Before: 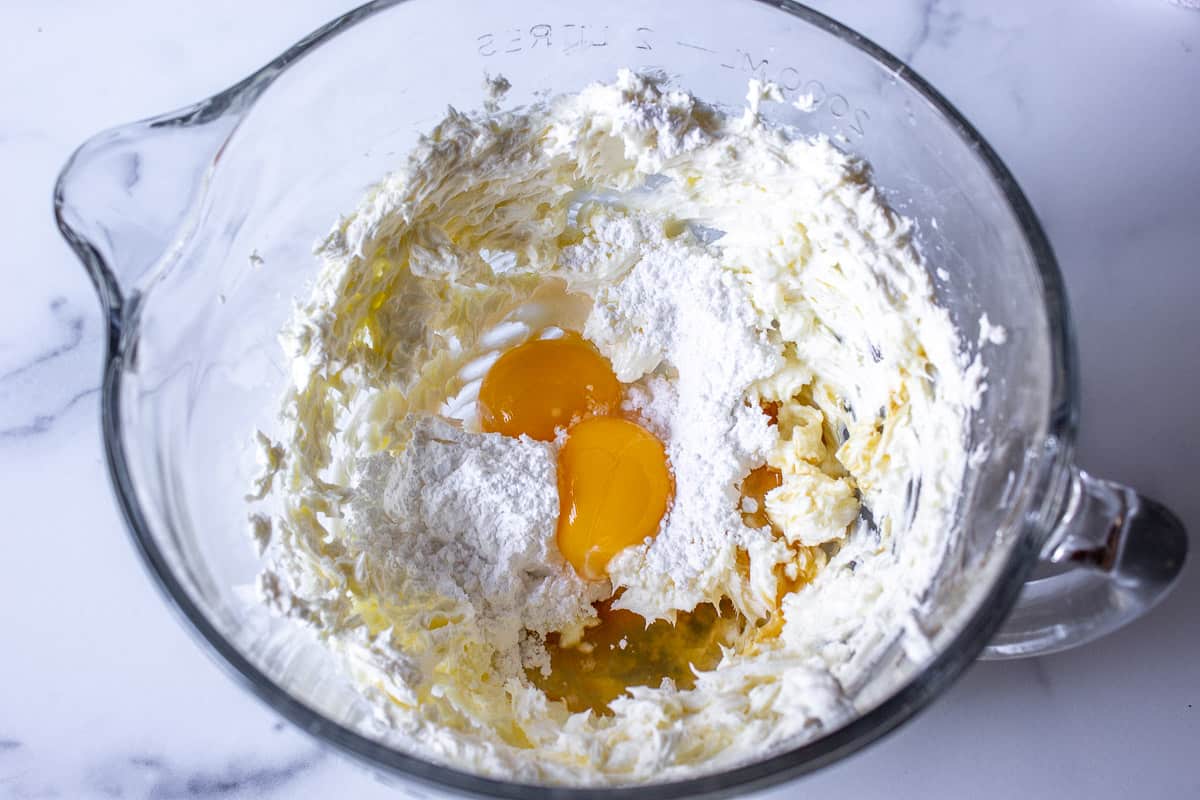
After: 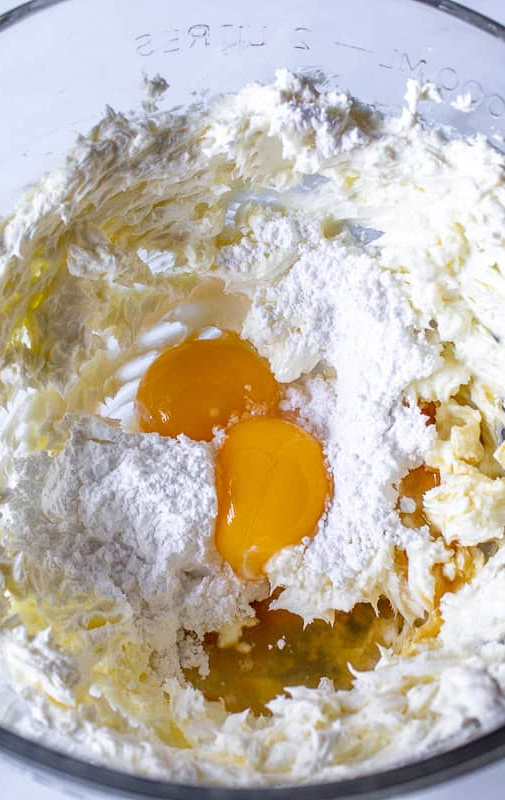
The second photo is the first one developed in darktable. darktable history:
crop: left 28.577%, right 29.27%
tone equalizer: on, module defaults
